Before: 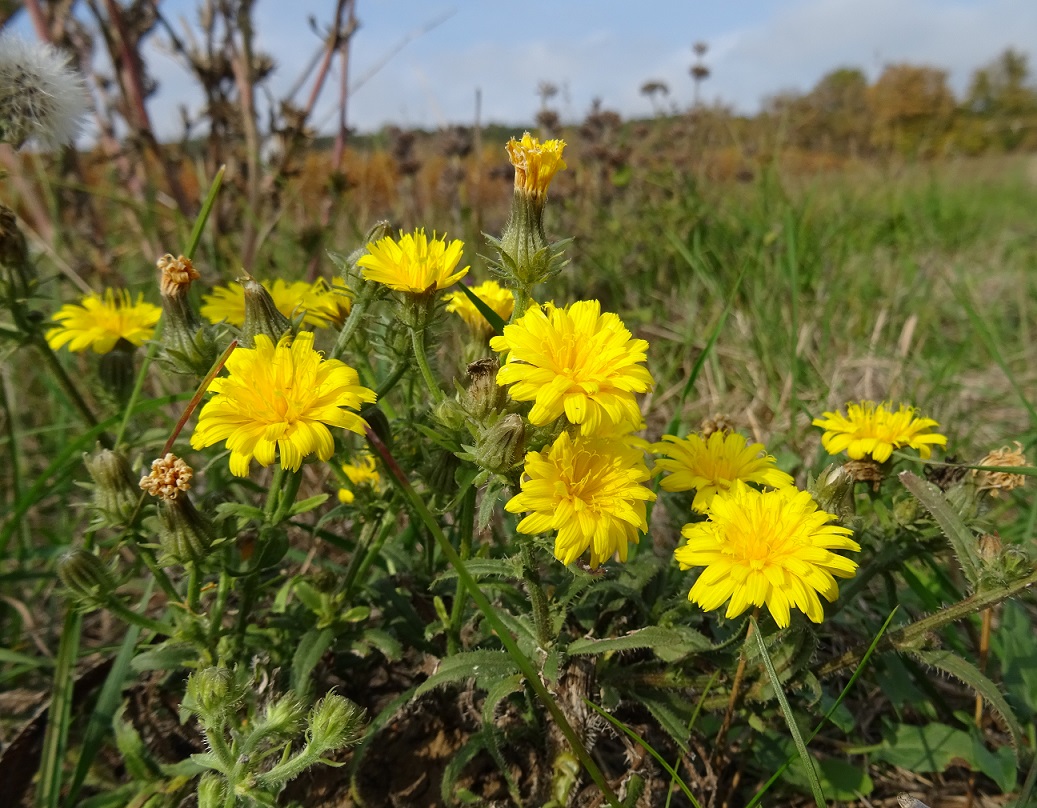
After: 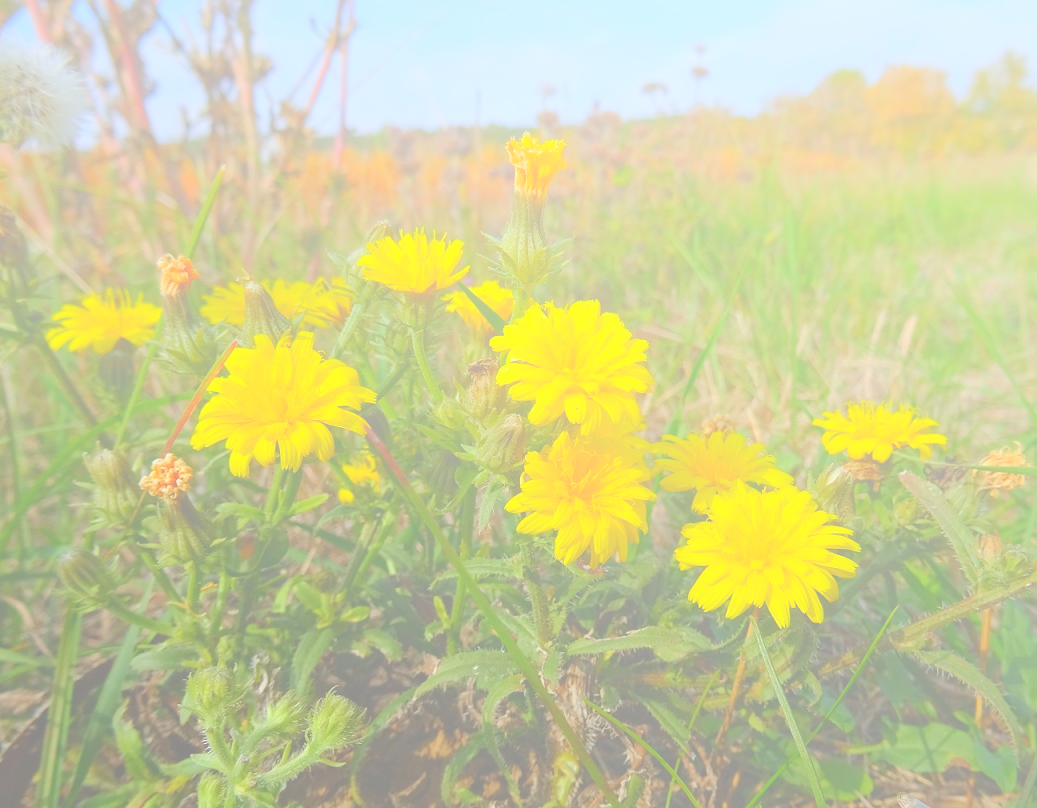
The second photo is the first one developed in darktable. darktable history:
white balance: red 0.967, blue 1.049
bloom: size 70%, threshold 25%, strength 70%
